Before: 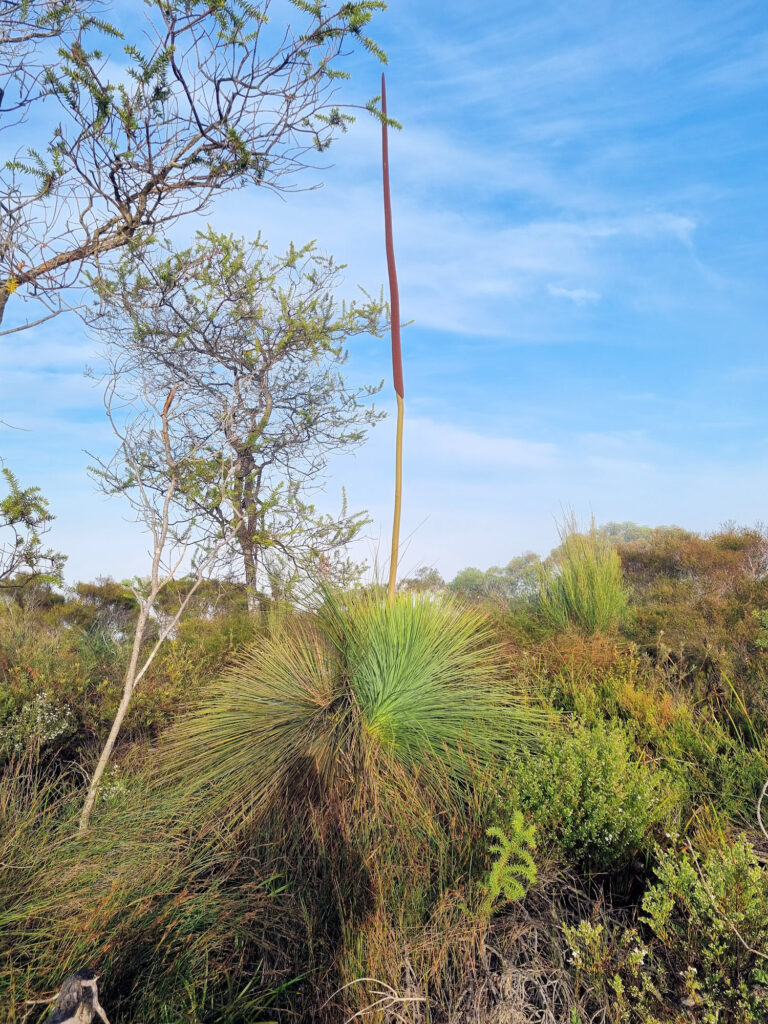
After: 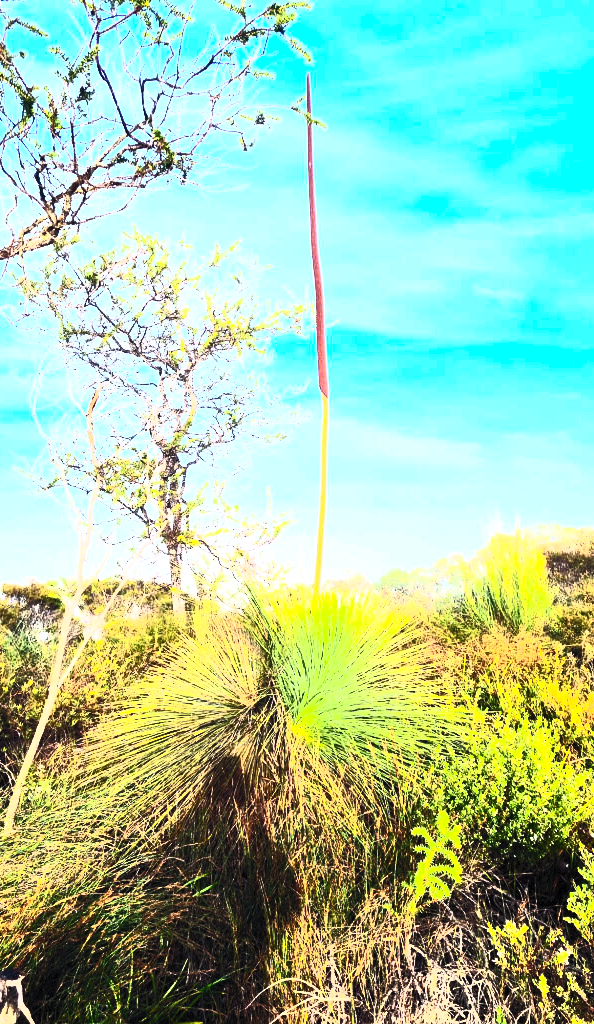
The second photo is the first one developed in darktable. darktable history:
tone equalizer: -8 EV -1.08 EV, -7 EV -1.01 EV, -6 EV -0.867 EV, -5 EV -0.578 EV, -3 EV 0.578 EV, -2 EV 0.867 EV, -1 EV 1.01 EV, +0 EV 1.08 EV, edges refinement/feathering 500, mask exposure compensation -1.57 EV, preserve details no
crop: left 9.88%, right 12.664%
contrast brightness saturation: contrast 0.83, brightness 0.59, saturation 0.59
